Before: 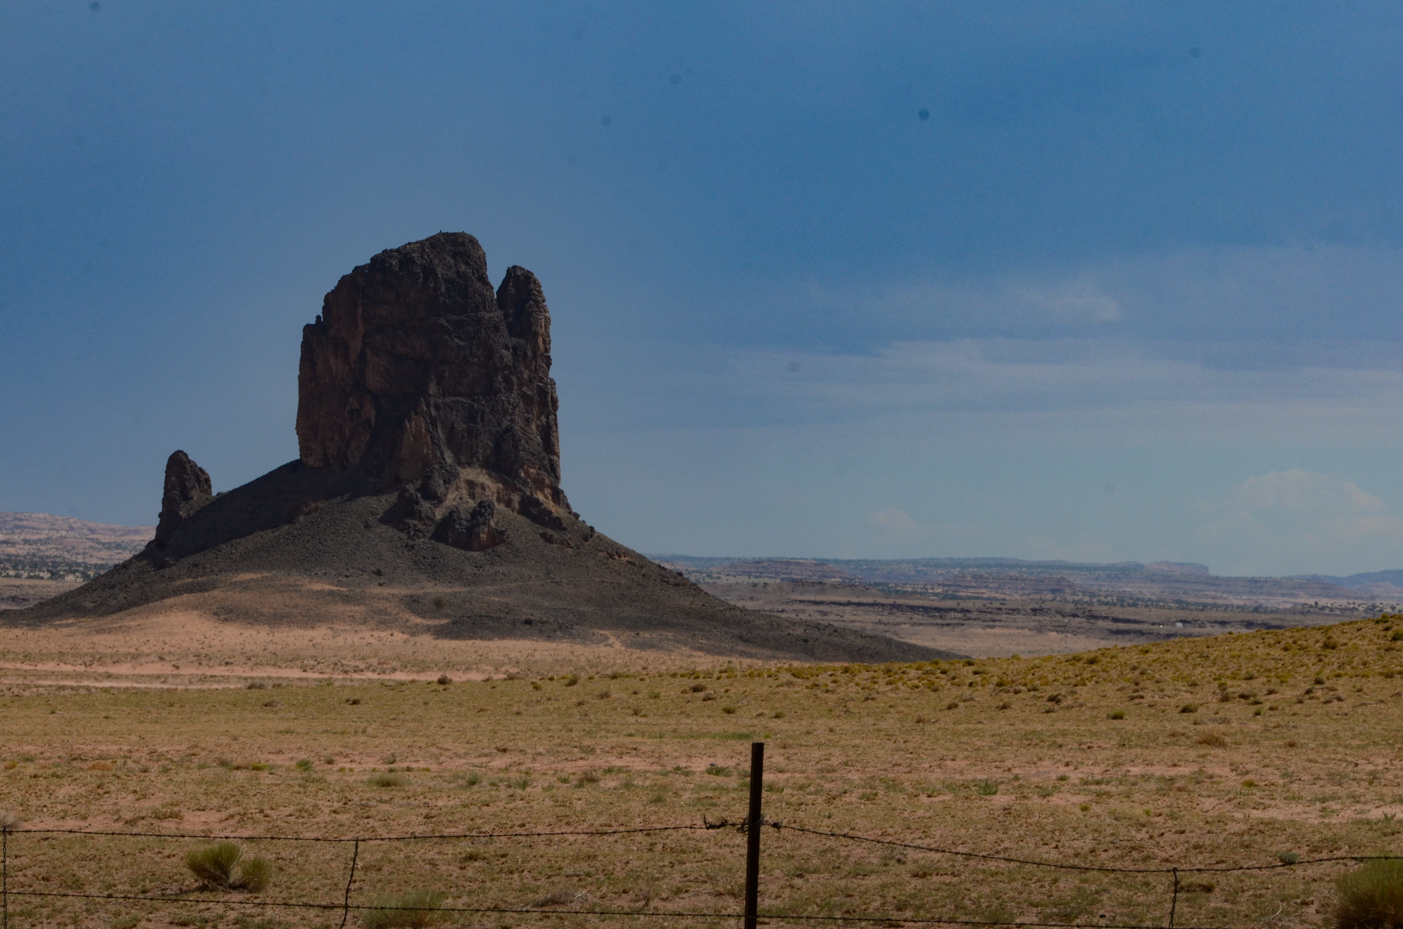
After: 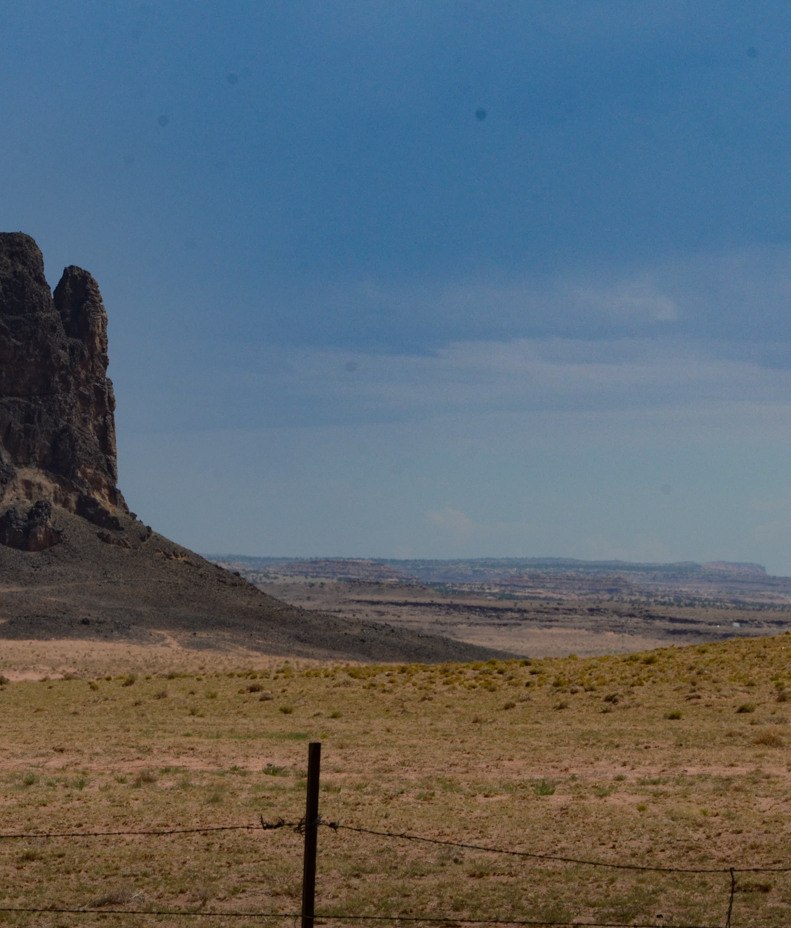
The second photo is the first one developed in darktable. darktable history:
crop: left 31.584%, top 0.015%, right 12.012%
